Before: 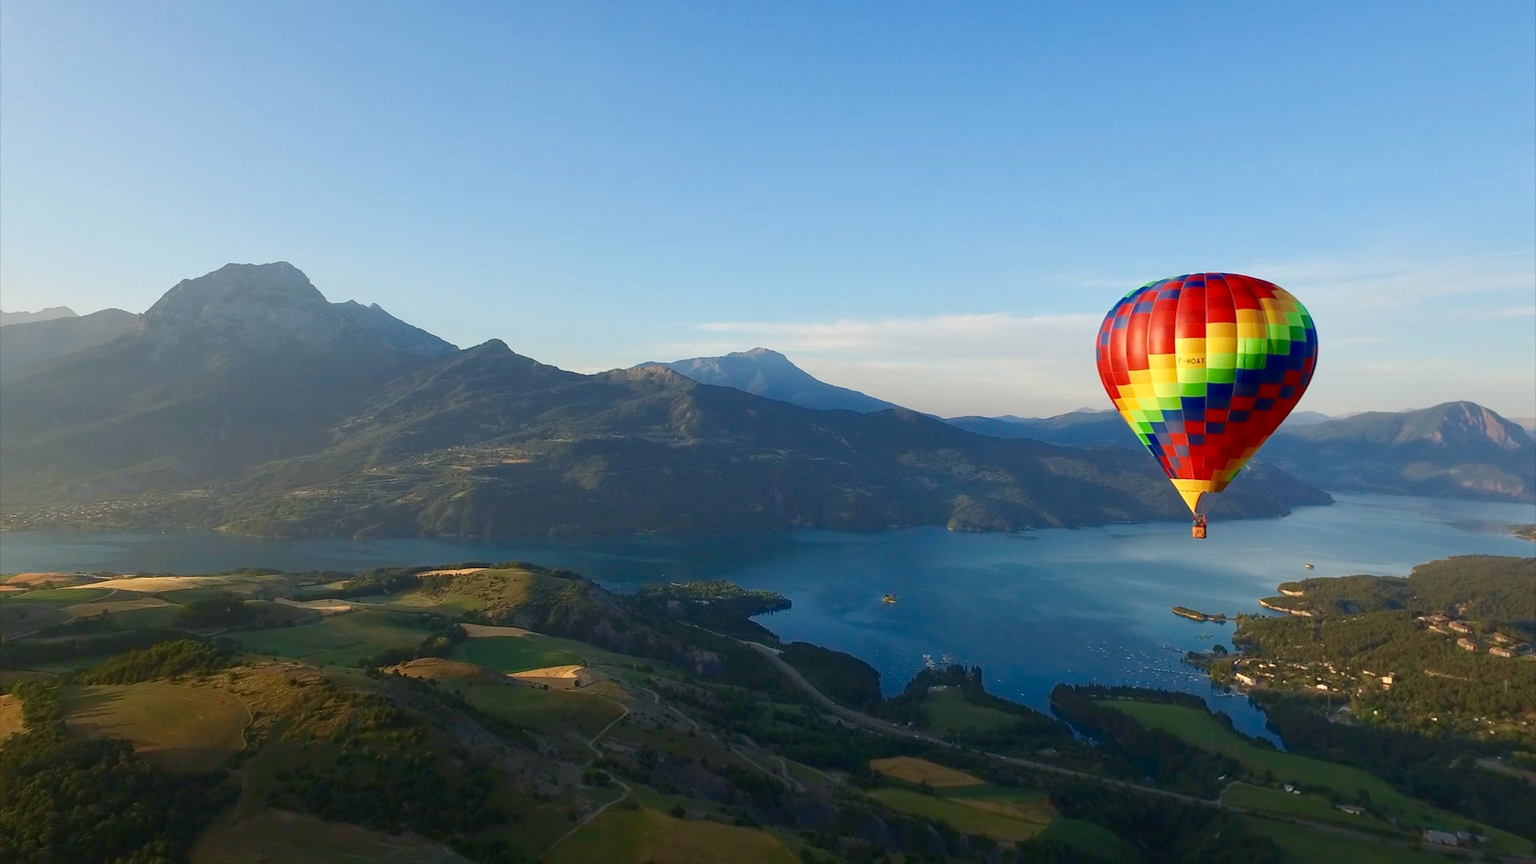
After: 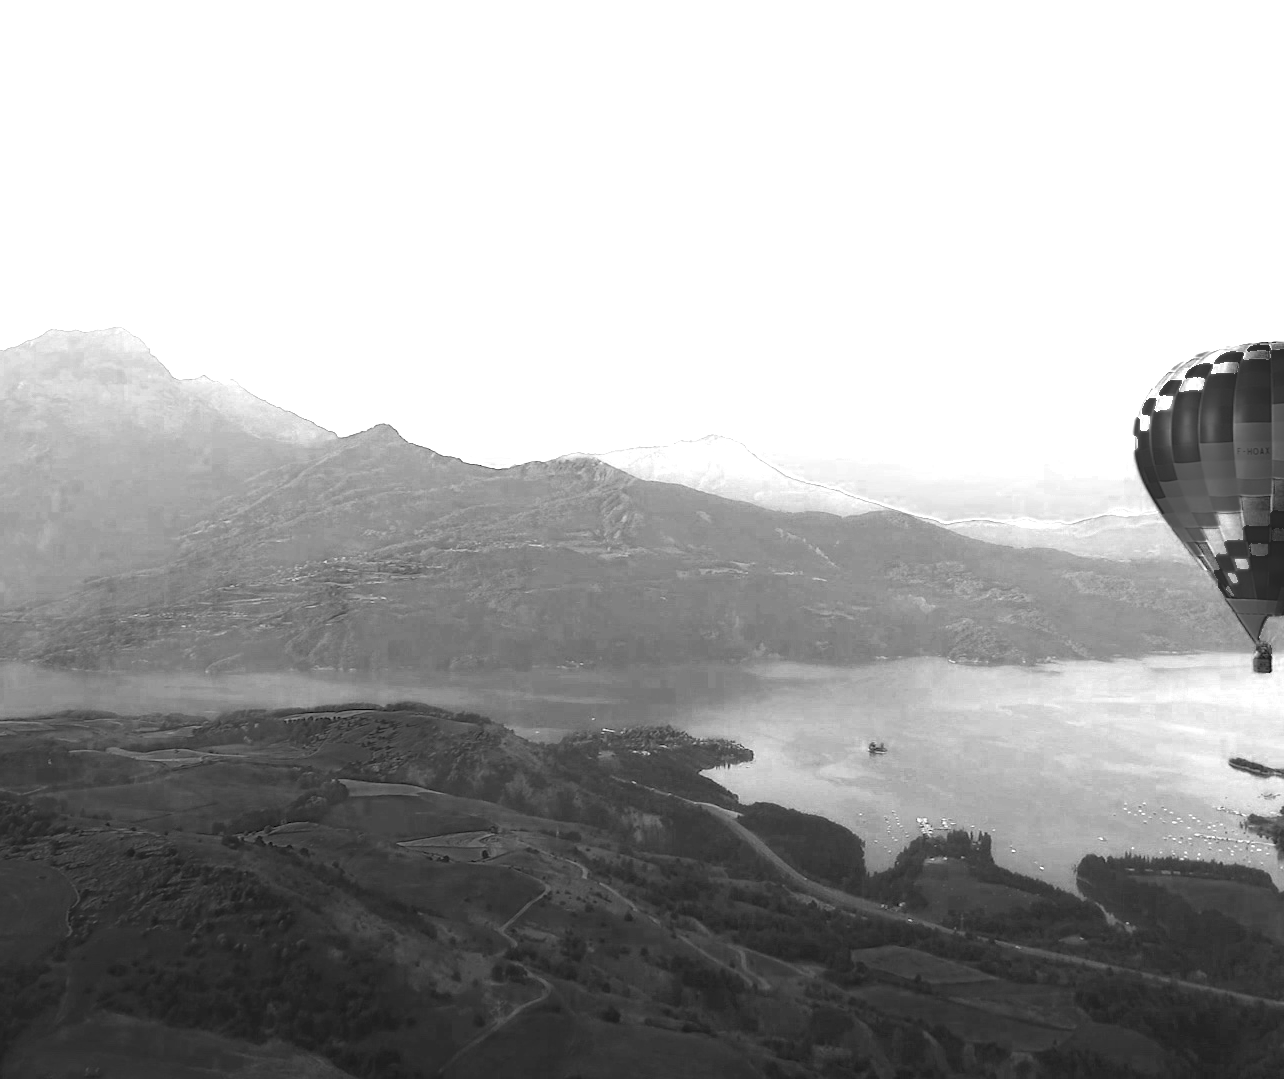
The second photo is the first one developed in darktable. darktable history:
exposure: black level correction 0, exposure 1.376 EV, compensate highlight preservation false
color correction: highlights a* 4, highlights b* 4.97, shadows a* -8.1, shadows b* 4.97
crop and rotate: left 12.311%, right 20.79%
color zones: curves: ch0 [(0.287, 0.048) (0.493, 0.484) (0.737, 0.816)]; ch1 [(0, 0) (0.143, 0) (0.286, 0) (0.429, 0) (0.571, 0) (0.714, 0) (0.857, 0)]
